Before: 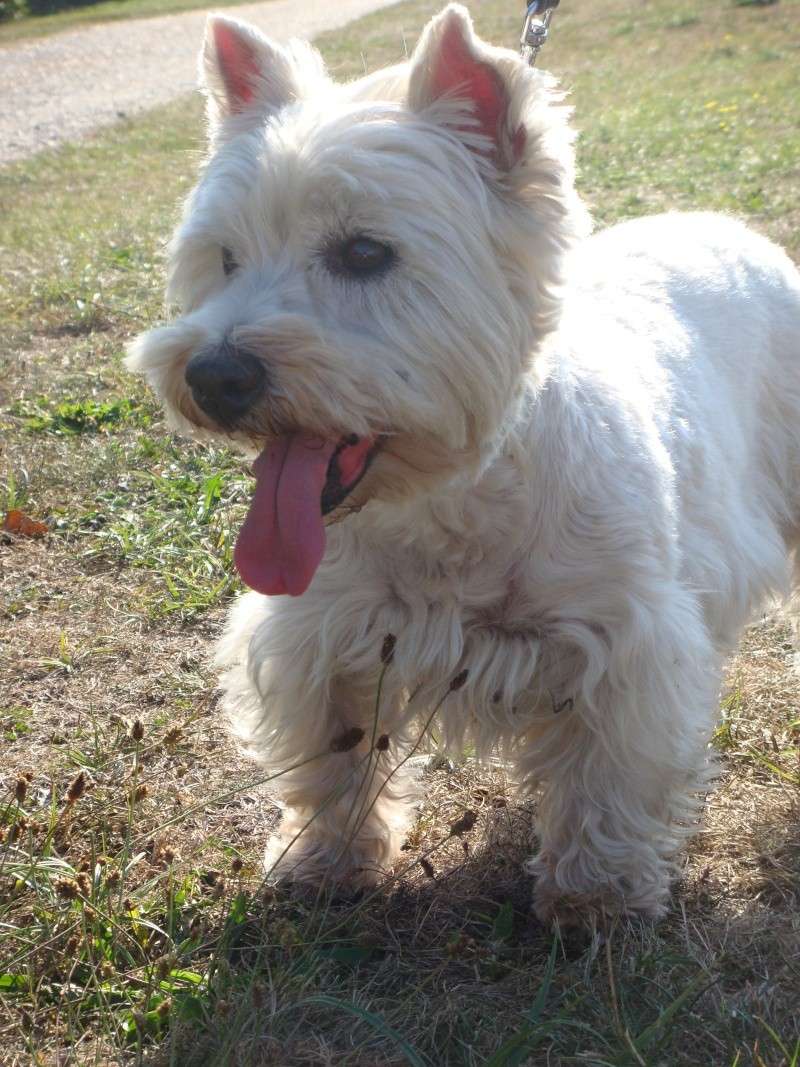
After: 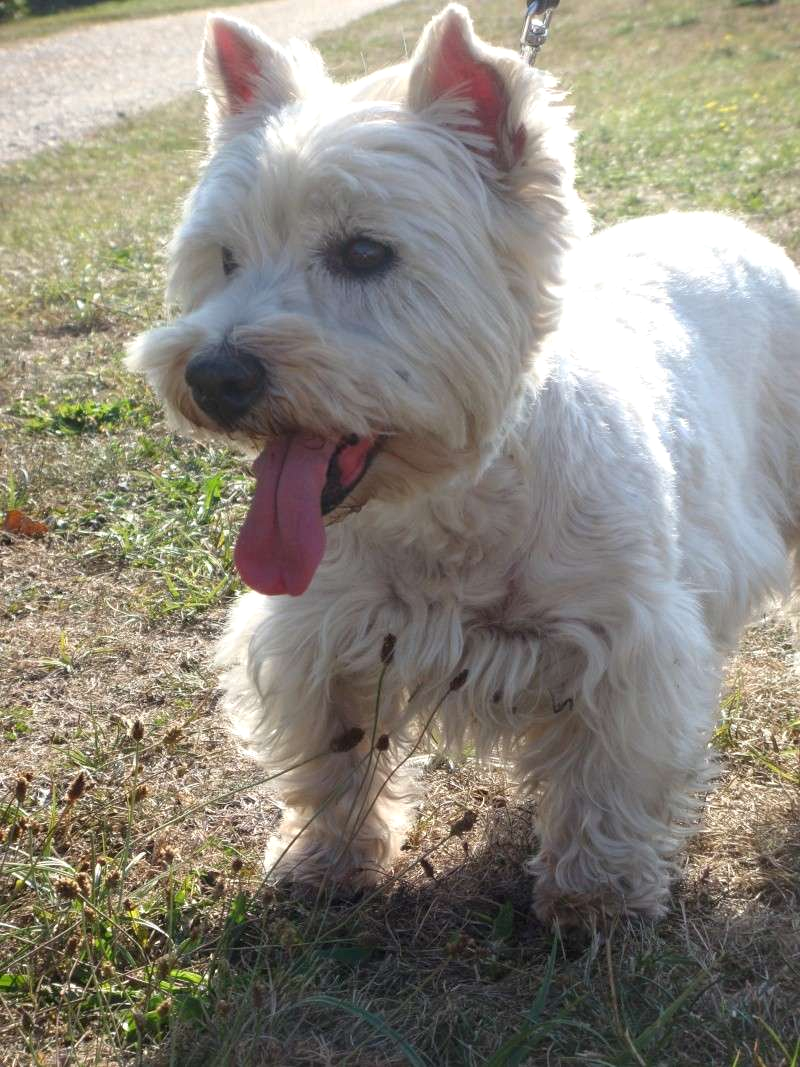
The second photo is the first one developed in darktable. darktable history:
local contrast: highlights 106%, shadows 99%, detail 119%, midtone range 0.2
